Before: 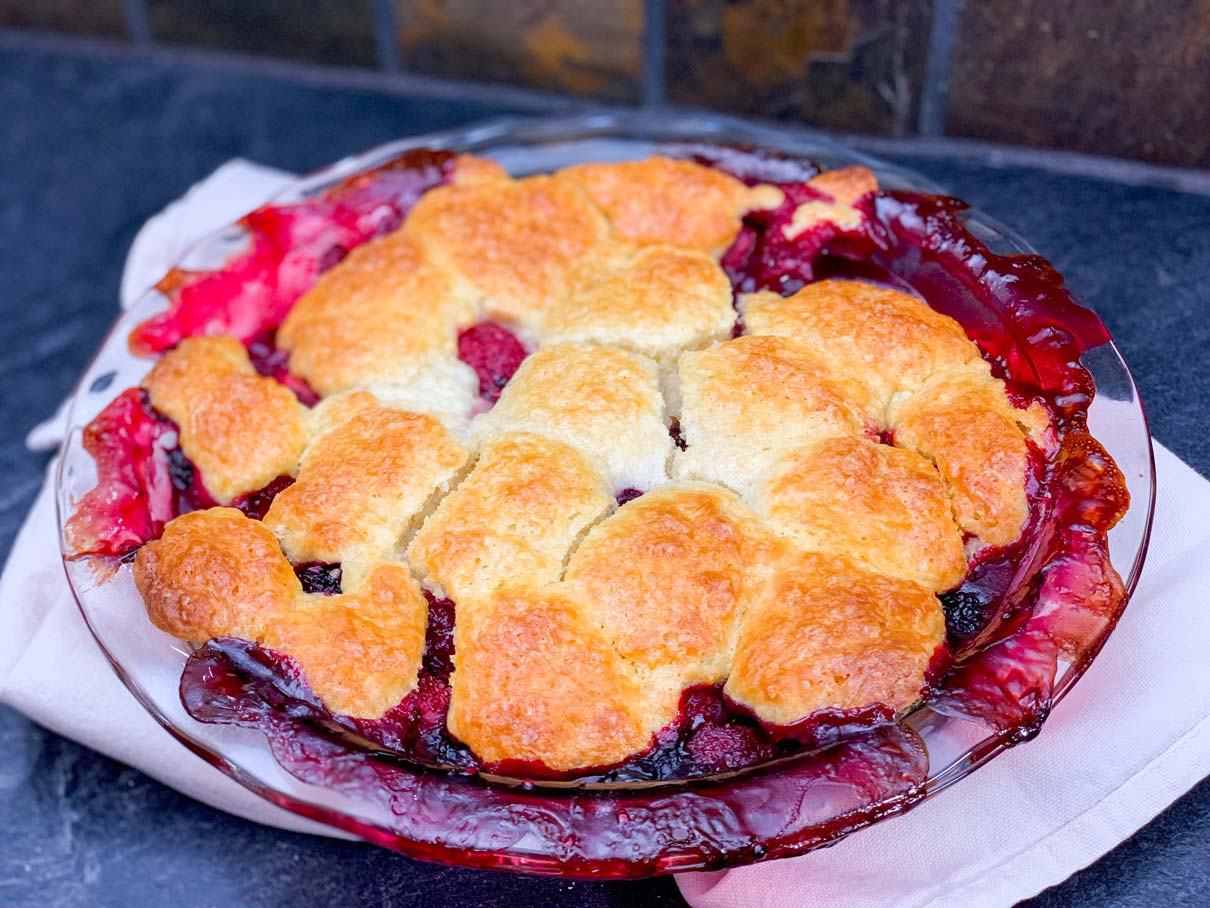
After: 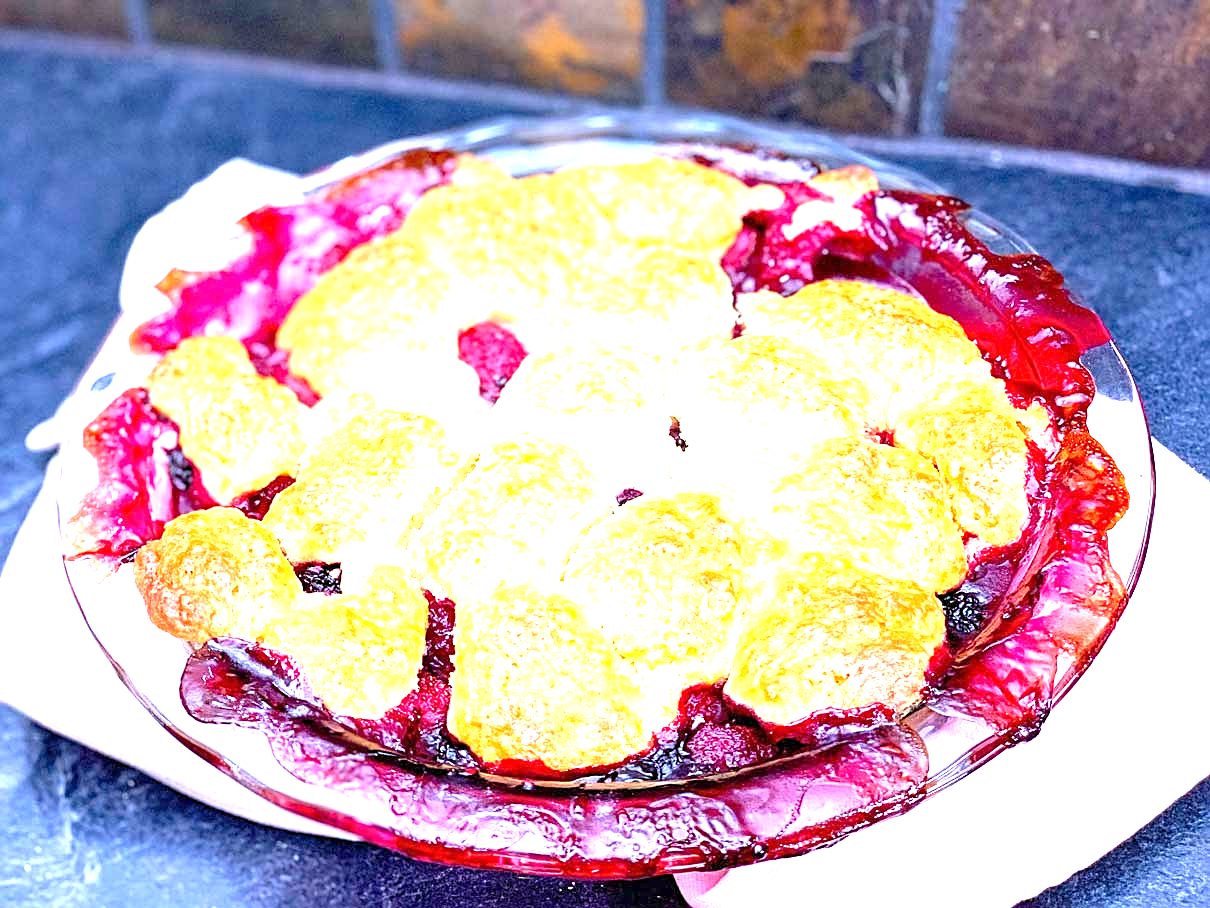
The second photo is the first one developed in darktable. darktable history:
levels: white 99.97%
sharpen: on, module defaults
exposure: exposure 1.994 EV, compensate exposure bias true, compensate highlight preservation false
